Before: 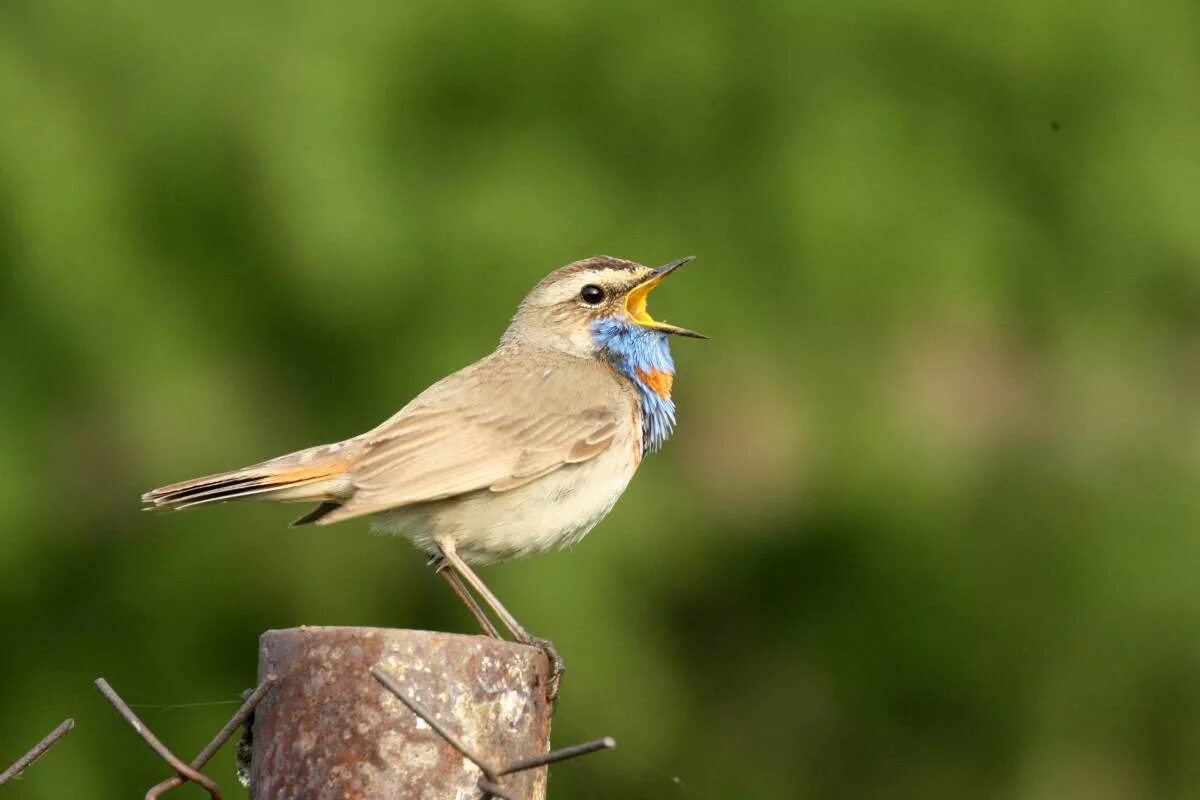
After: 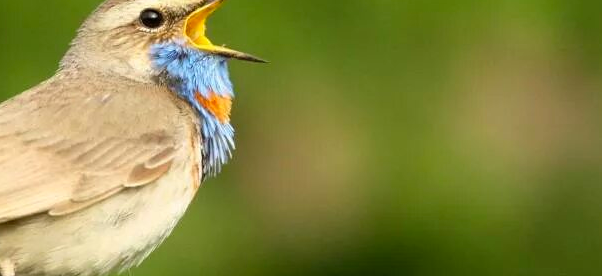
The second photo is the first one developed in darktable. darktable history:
crop: left 36.755%, top 34.544%, right 13.028%, bottom 30.931%
contrast brightness saturation: contrast 0.044, saturation 0.159
